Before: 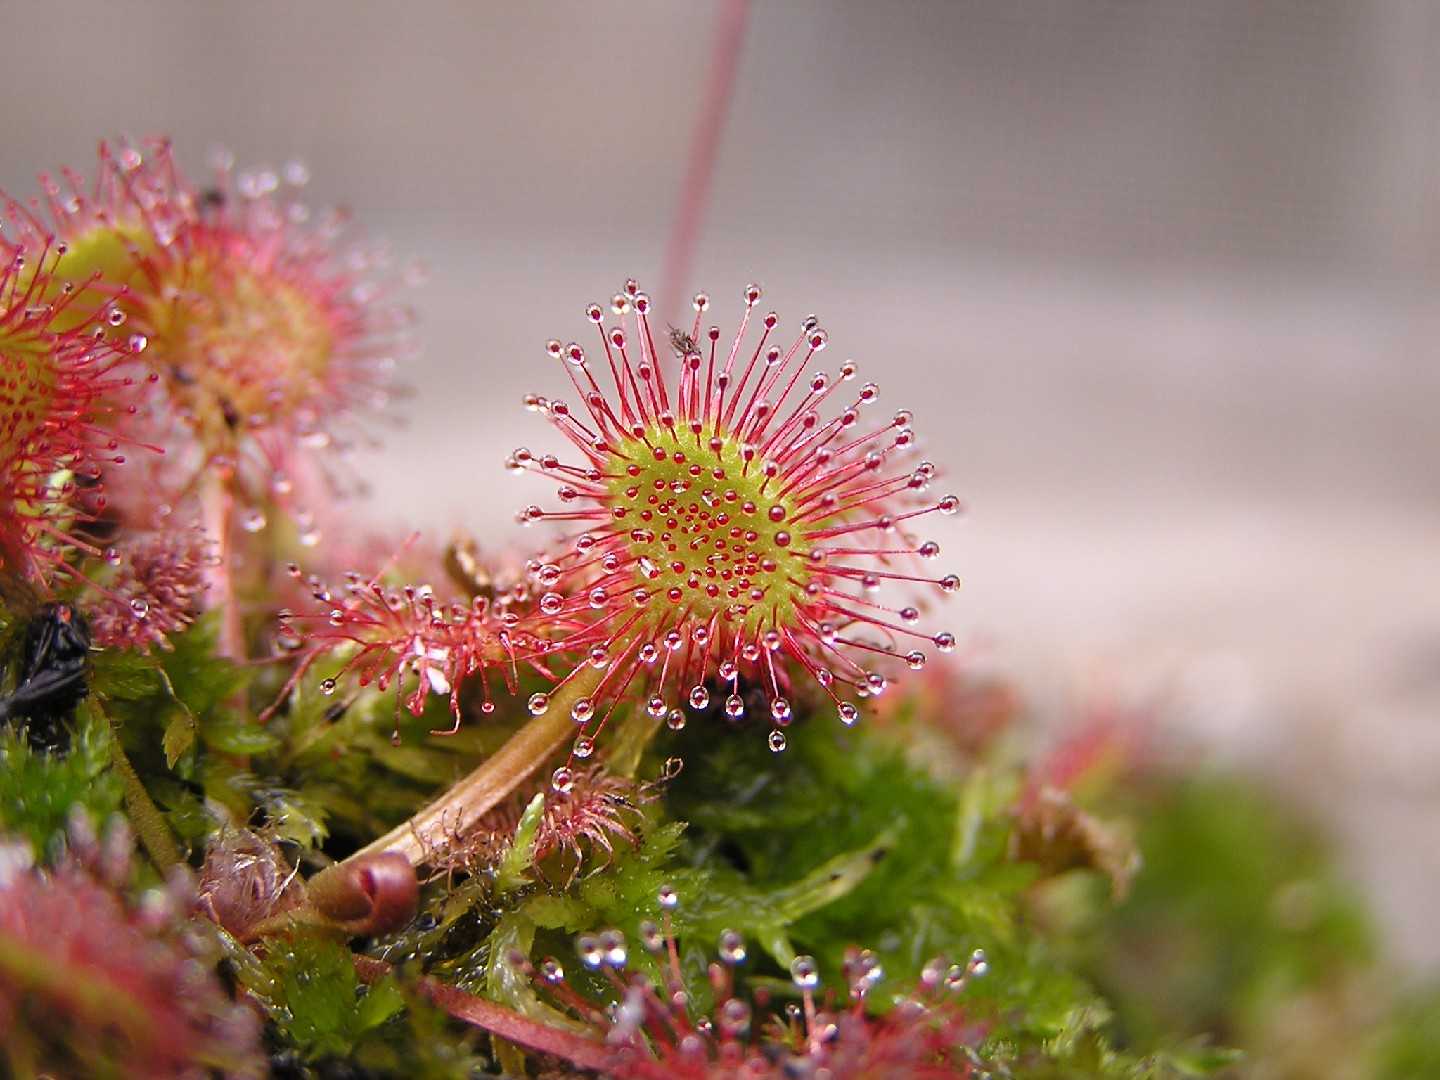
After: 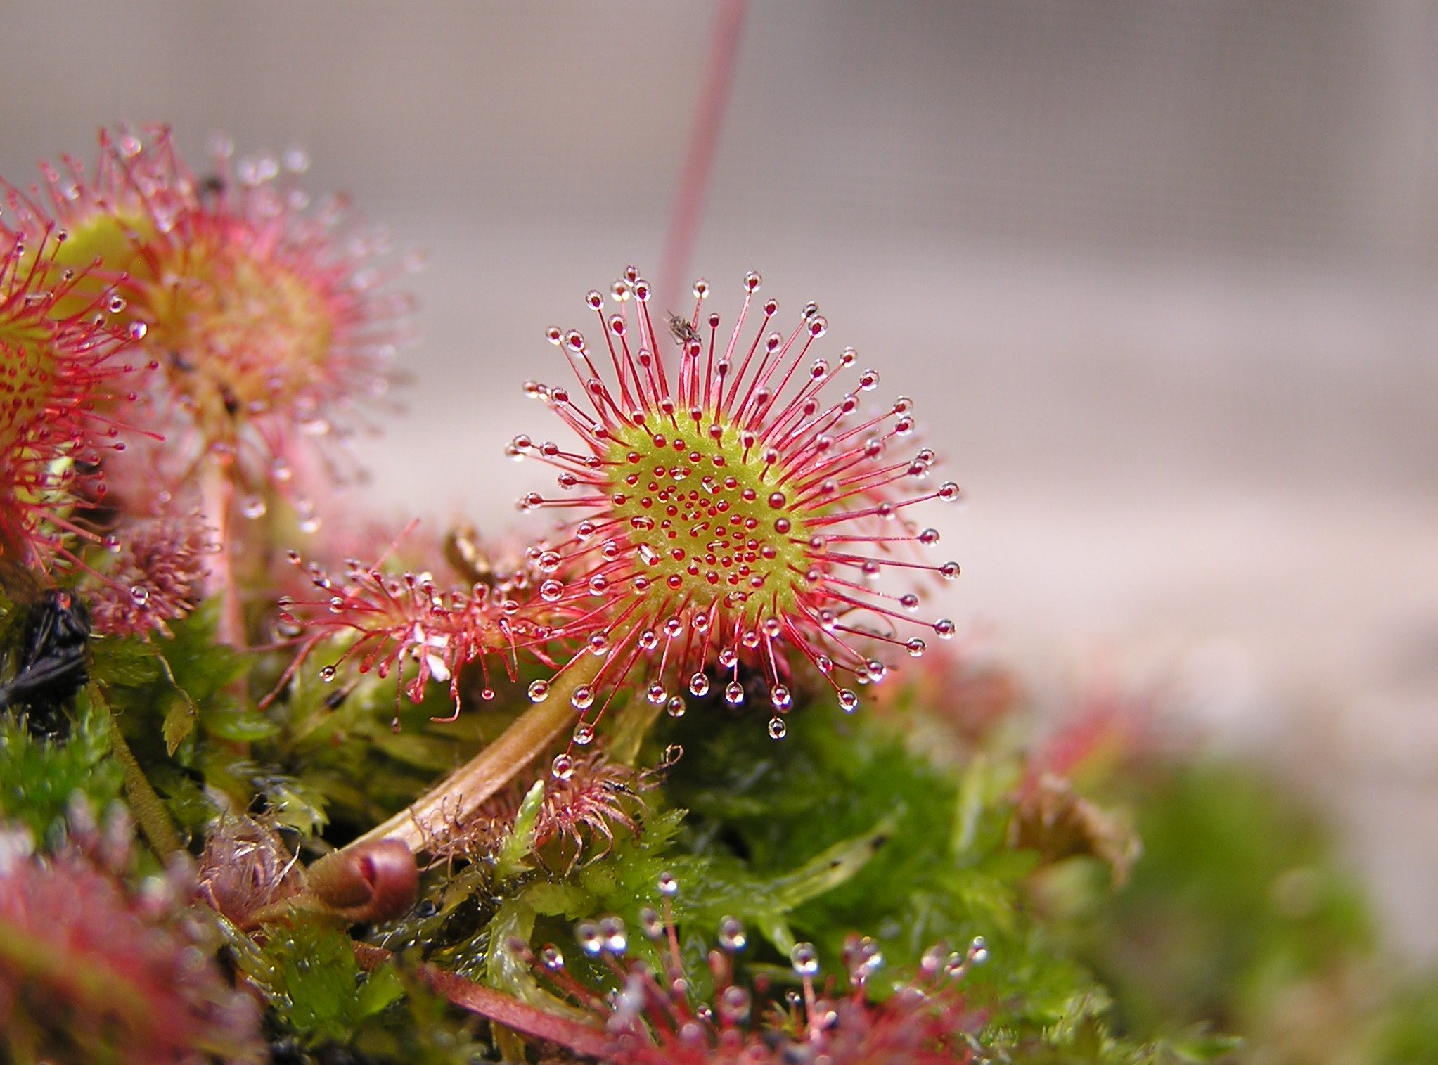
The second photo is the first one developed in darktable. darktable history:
crop: top 1.206%, right 0.109%
